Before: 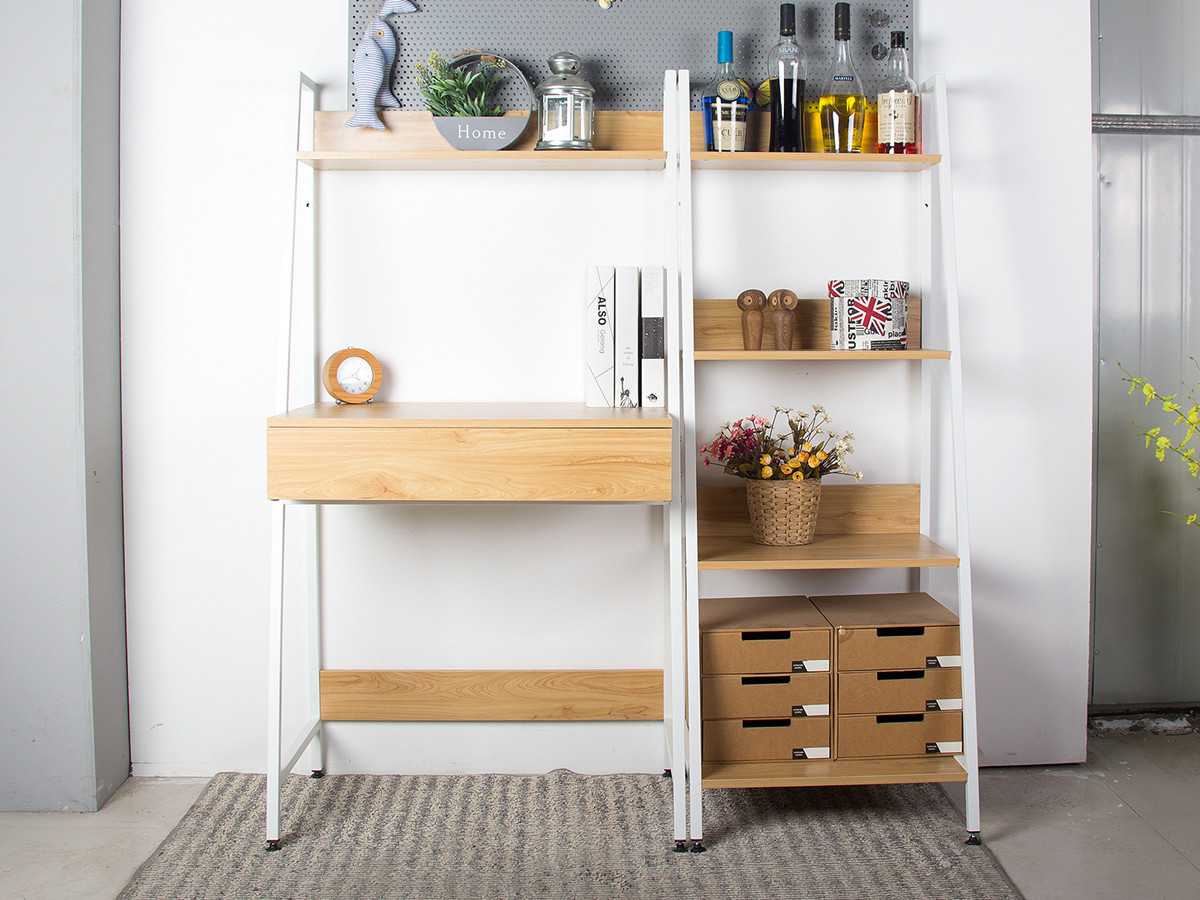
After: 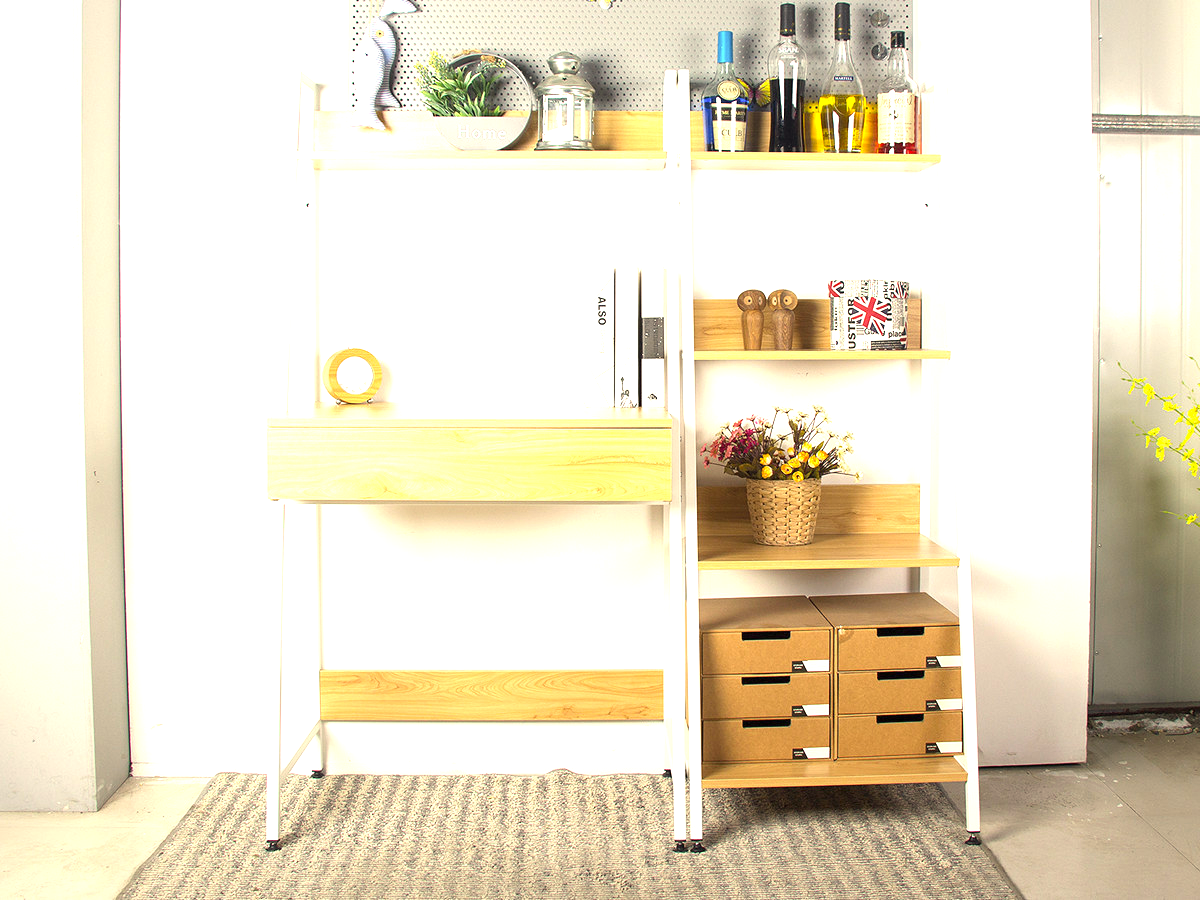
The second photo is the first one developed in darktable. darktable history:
color correction: highlights a* 1.39, highlights b* 17.83
exposure: black level correction 0, exposure 1.2 EV, compensate highlight preservation false
